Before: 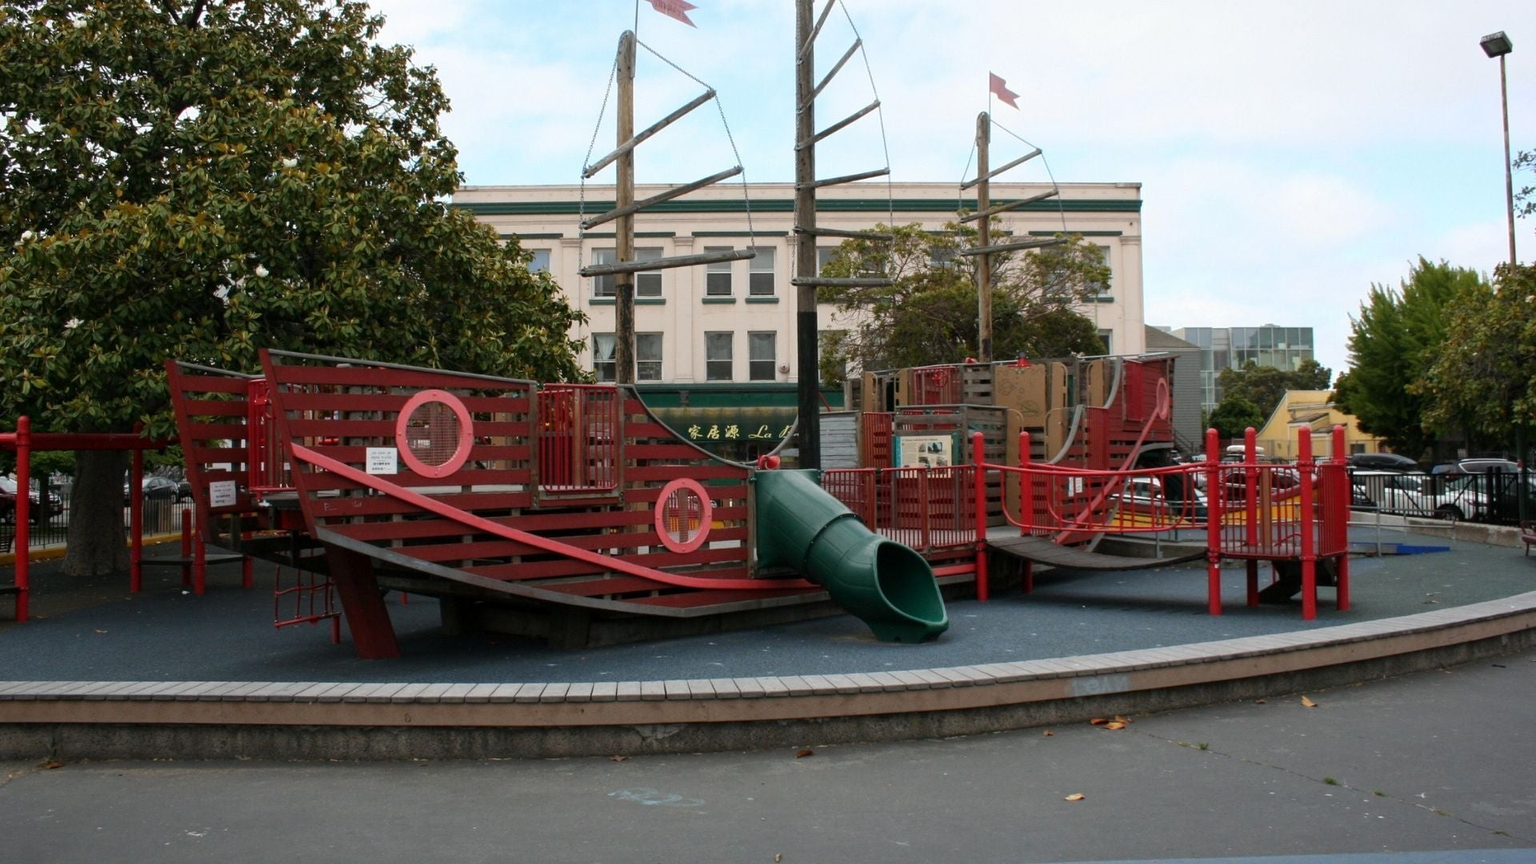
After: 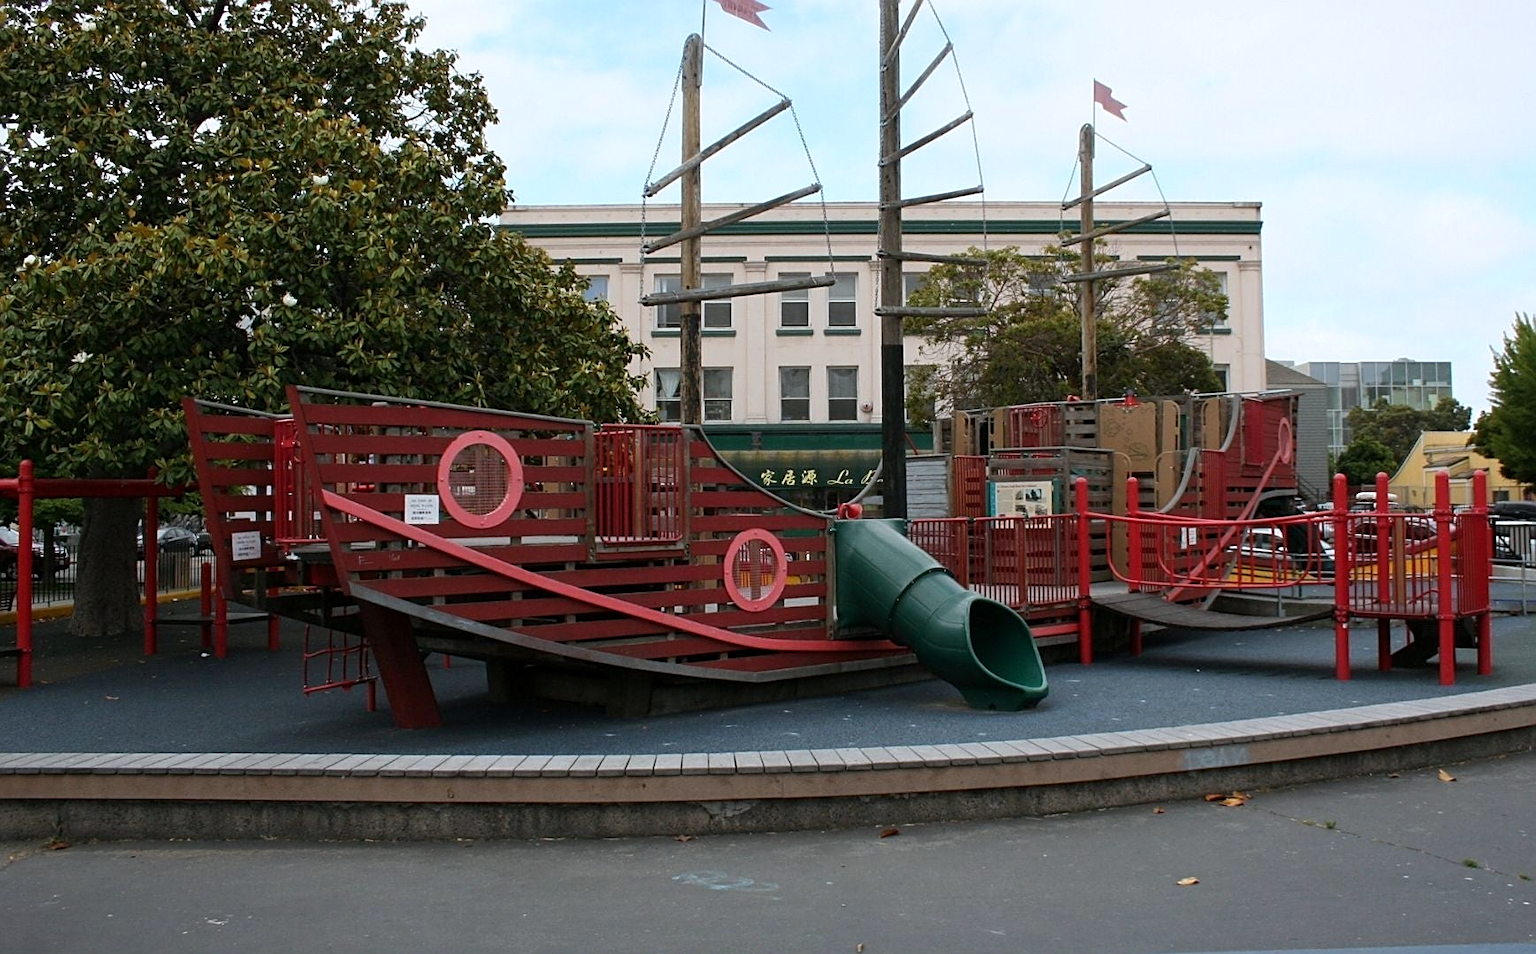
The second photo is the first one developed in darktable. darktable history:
crop: right 9.509%, bottom 0.031%
sharpen: on, module defaults
white balance: red 0.98, blue 1.034
